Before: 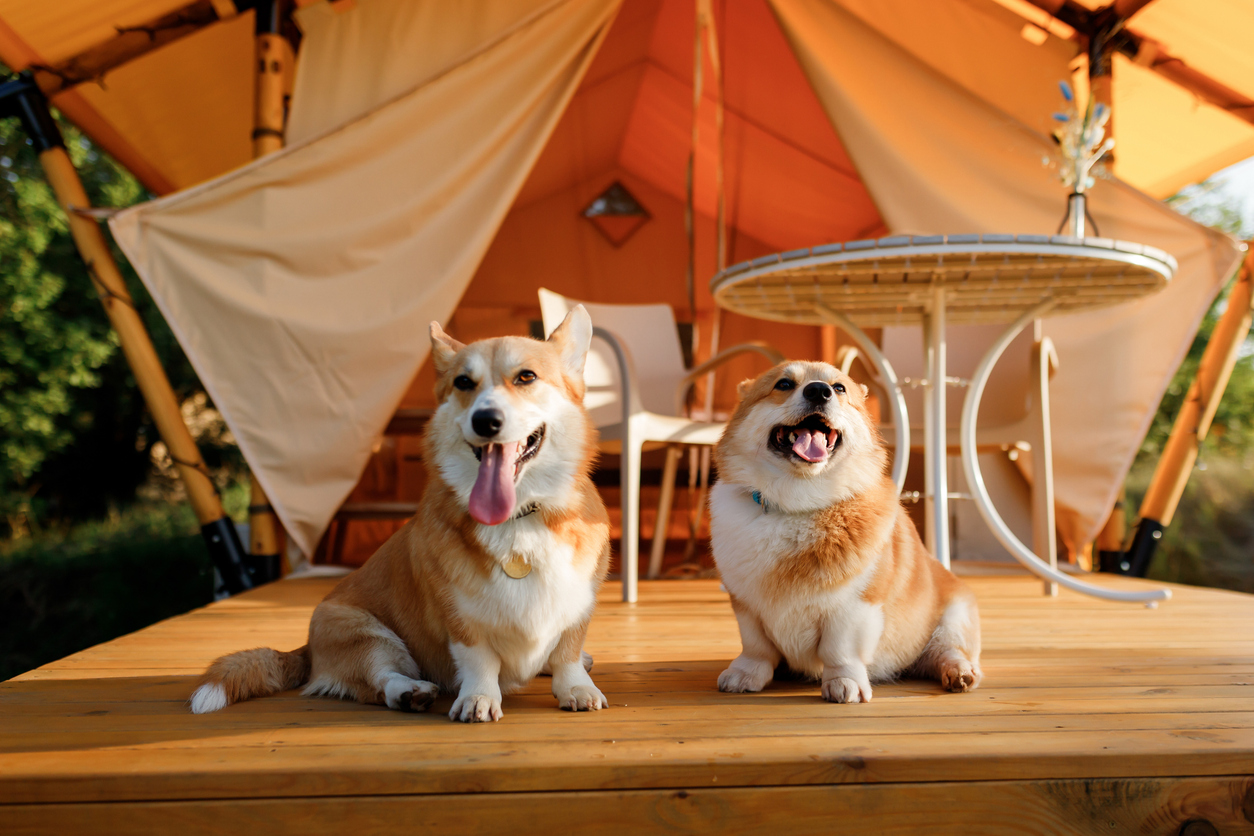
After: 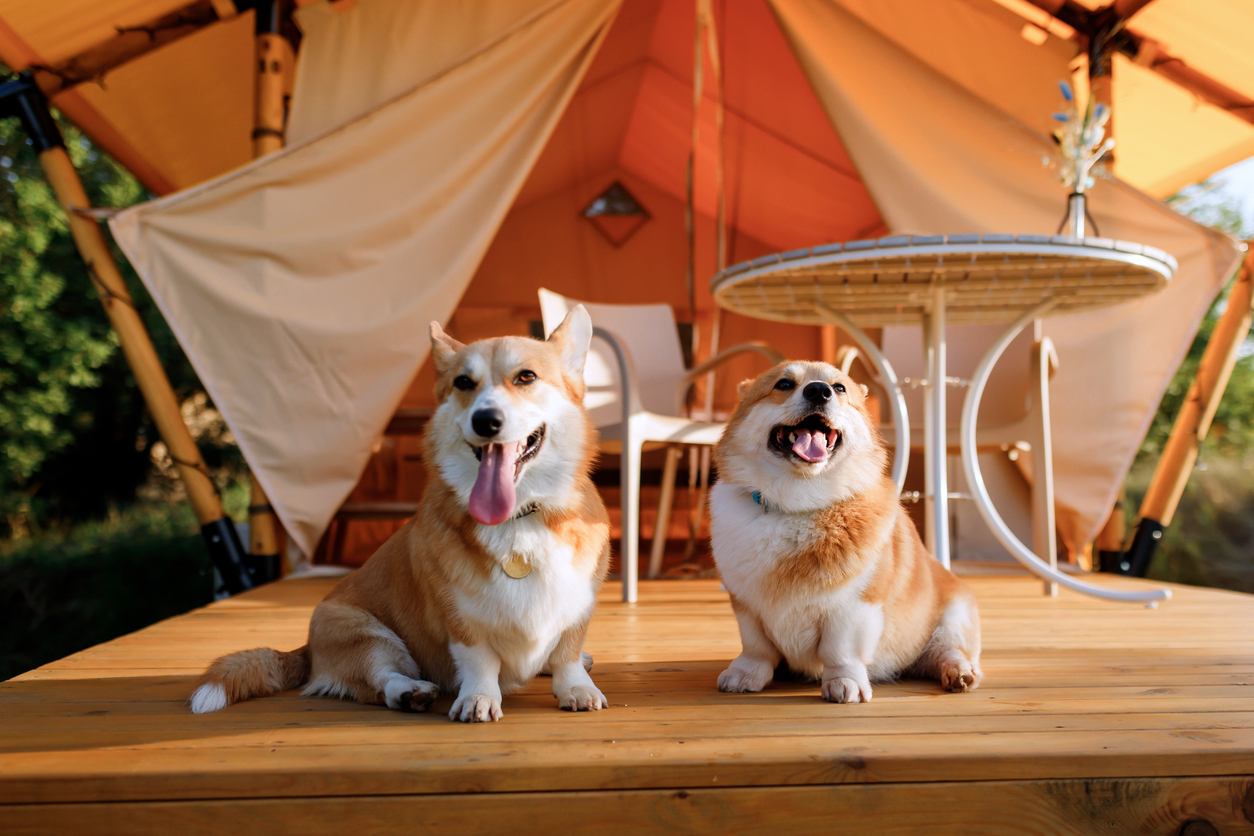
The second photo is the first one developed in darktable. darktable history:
color calibration: illuminant as shot in camera, x 0.358, y 0.373, temperature 4628.91 K
tone equalizer: on, module defaults
